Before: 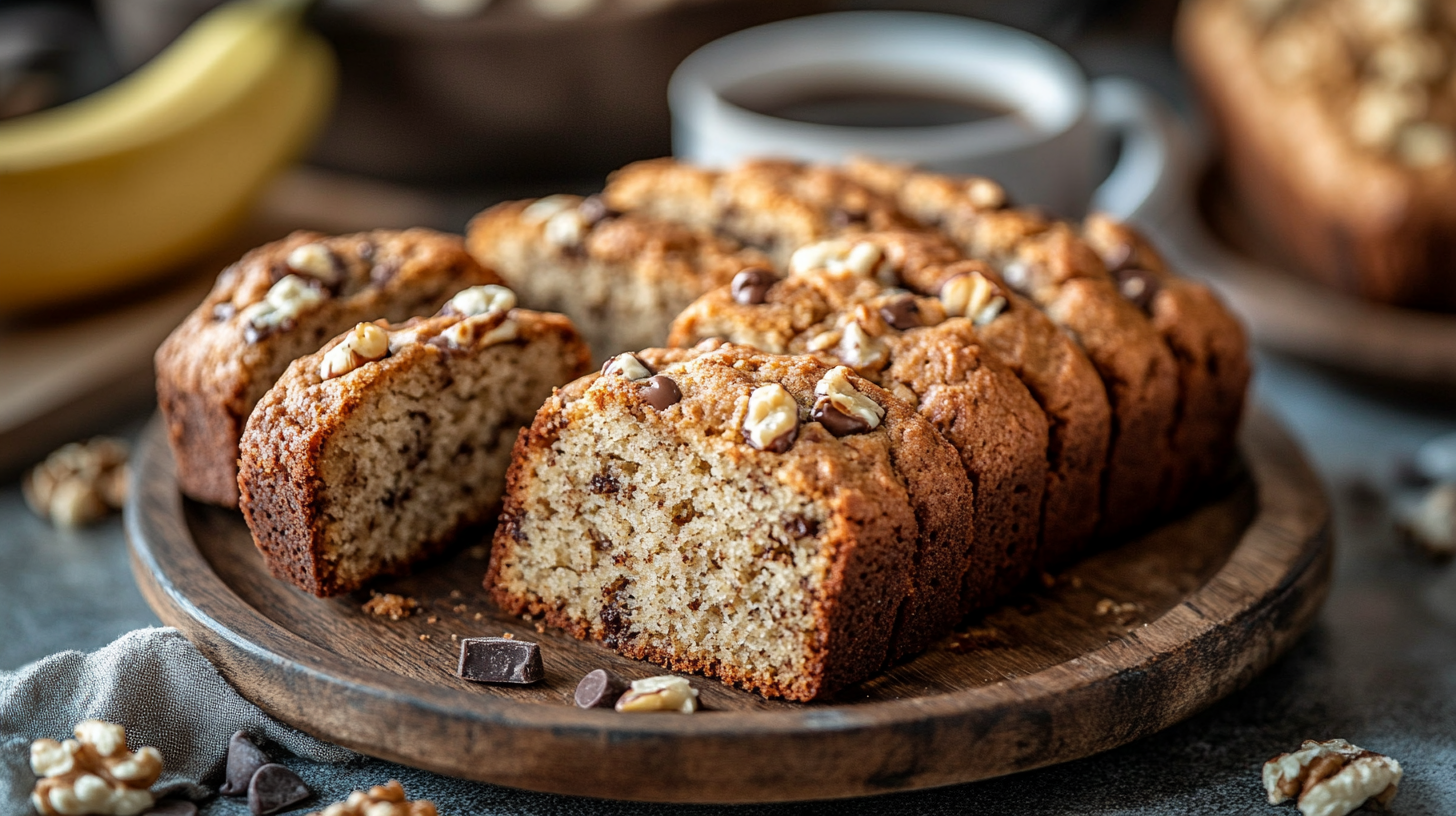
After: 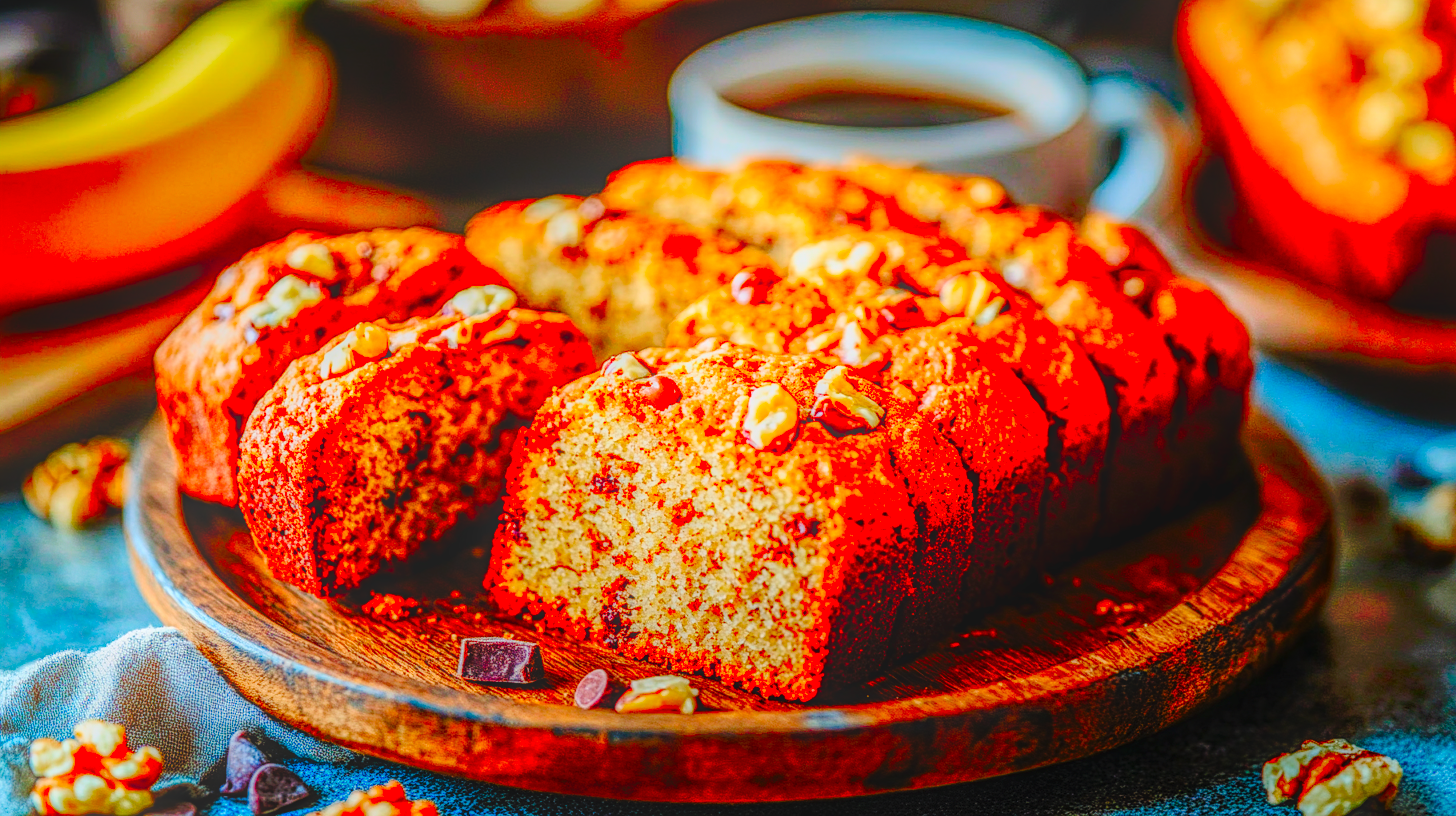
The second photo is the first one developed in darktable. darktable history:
contrast brightness saturation: contrast 0.2, brightness 0.16, saturation 0.22
contrast equalizer: y [[0.5, 0.486, 0.447, 0.446, 0.489, 0.5], [0.5 ×6], [0.5 ×6], [0 ×6], [0 ×6]]
local contrast: highlights 20%, shadows 30%, detail 200%, midtone range 0.2
bloom: size 16%, threshold 98%, strength 20%
velvia: strength 15%
color correction: saturation 3
color balance rgb: linear chroma grading › global chroma -0.67%, saturation formula JzAzBz (2021)
tone curve: curves: ch0 [(0, 0) (0.003, 0.003) (0.011, 0.009) (0.025, 0.018) (0.044, 0.027) (0.069, 0.034) (0.1, 0.043) (0.136, 0.056) (0.177, 0.084) (0.224, 0.138) (0.277, 0.203) (0.335, 0.329) (0.399, 0.451) (0.468, 0.572) (0.543, 0.671) (0.623, 0.754) (0.709, 0.821) (0.801, 0.88) (0.898, 0.938) (1, 1)], preserve colors none
